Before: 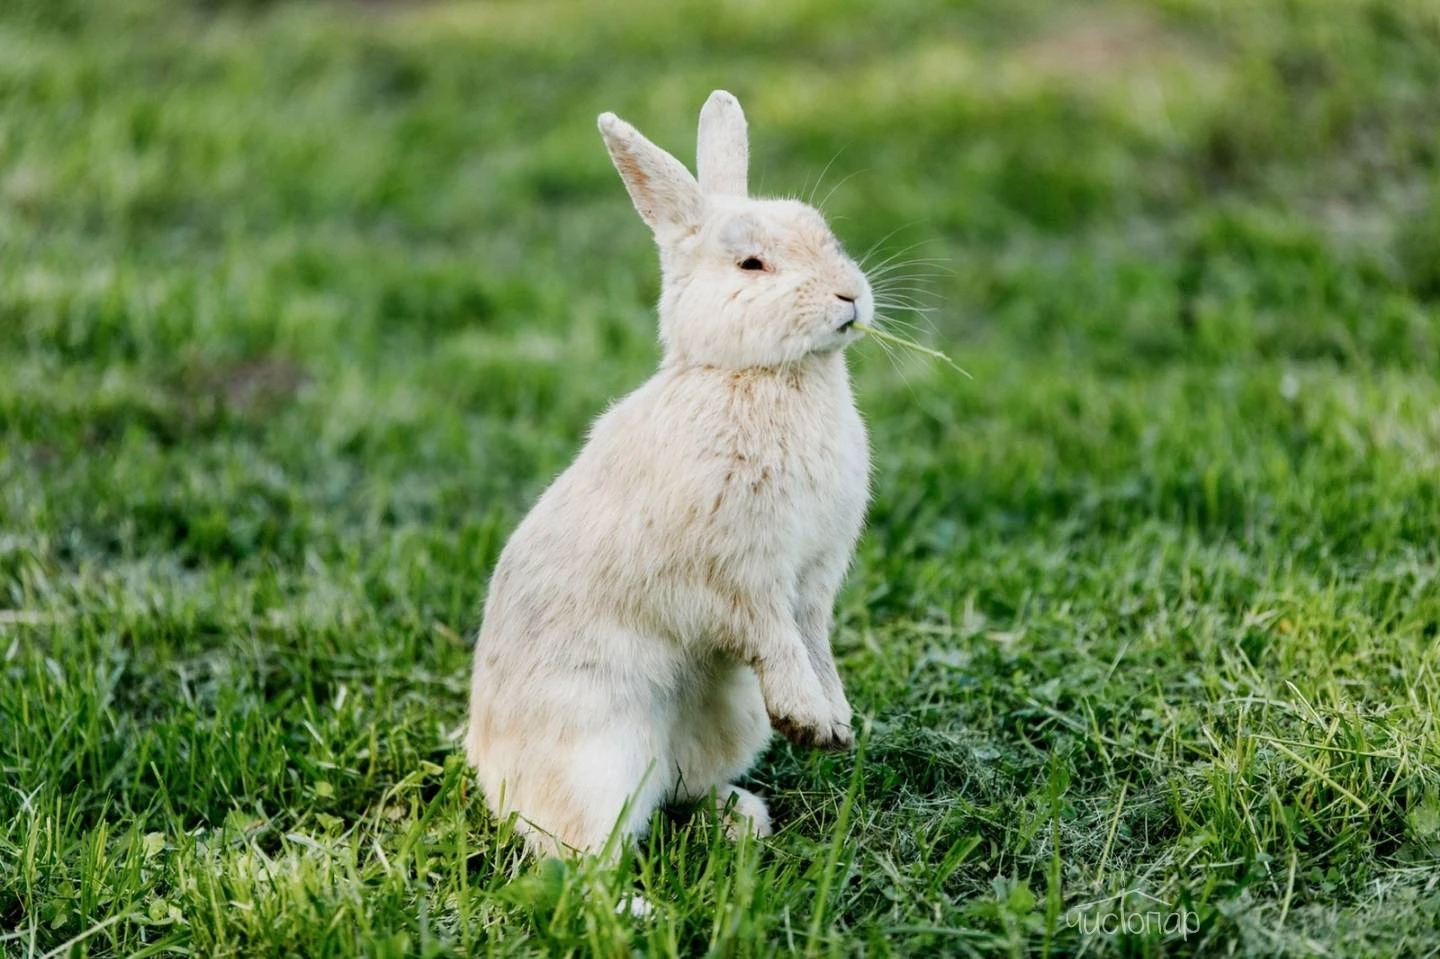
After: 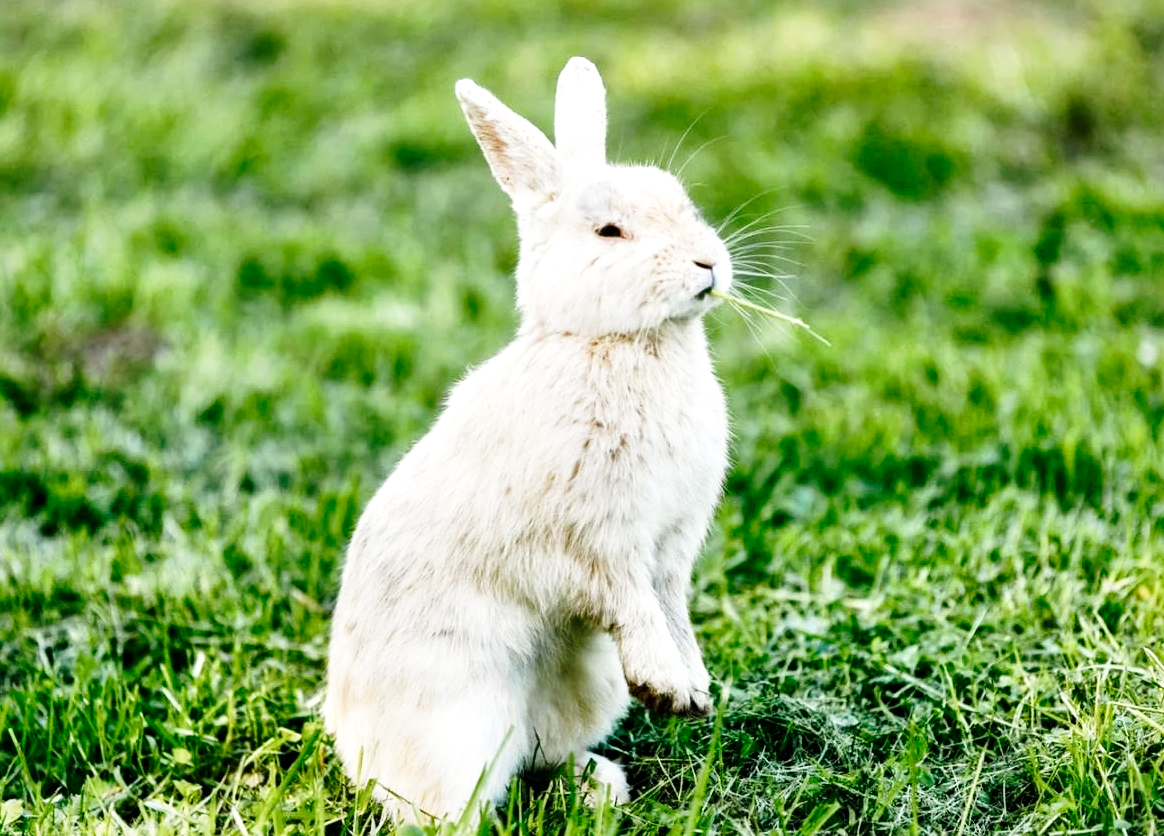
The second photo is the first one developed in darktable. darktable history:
crop: left 9.915%, top 3.489%, right 9.195%, bottom 9.253%
base curve: curves: ch0 [(0, 0) (0.028, 0.03) (0.121, 0.232) (0.46, 0.748) (0.859, 0.968) (1, 1)], preserve colors none
local contrast: mode bilateral grid, contrast 25, coarseness 48, detail 151%, midtone range 0.2
